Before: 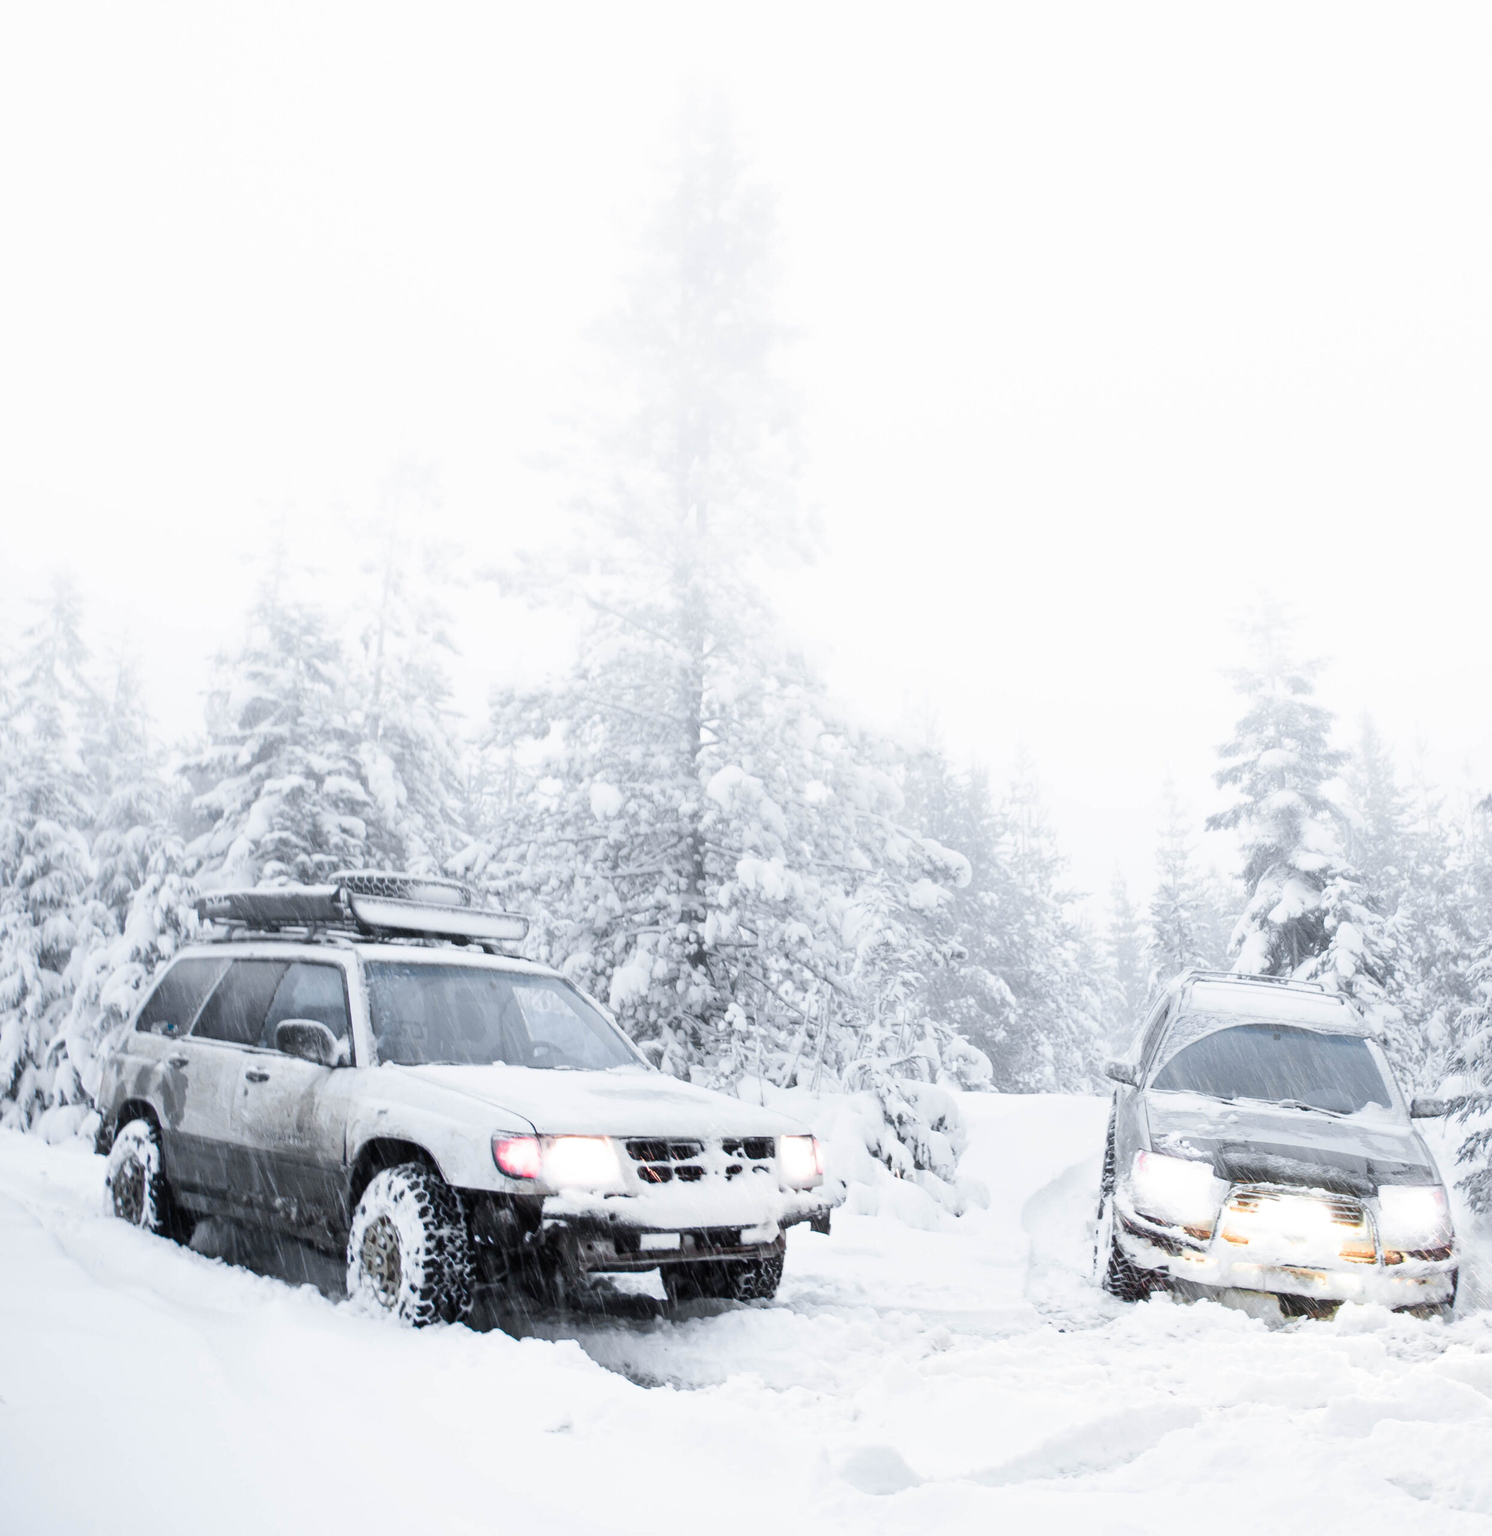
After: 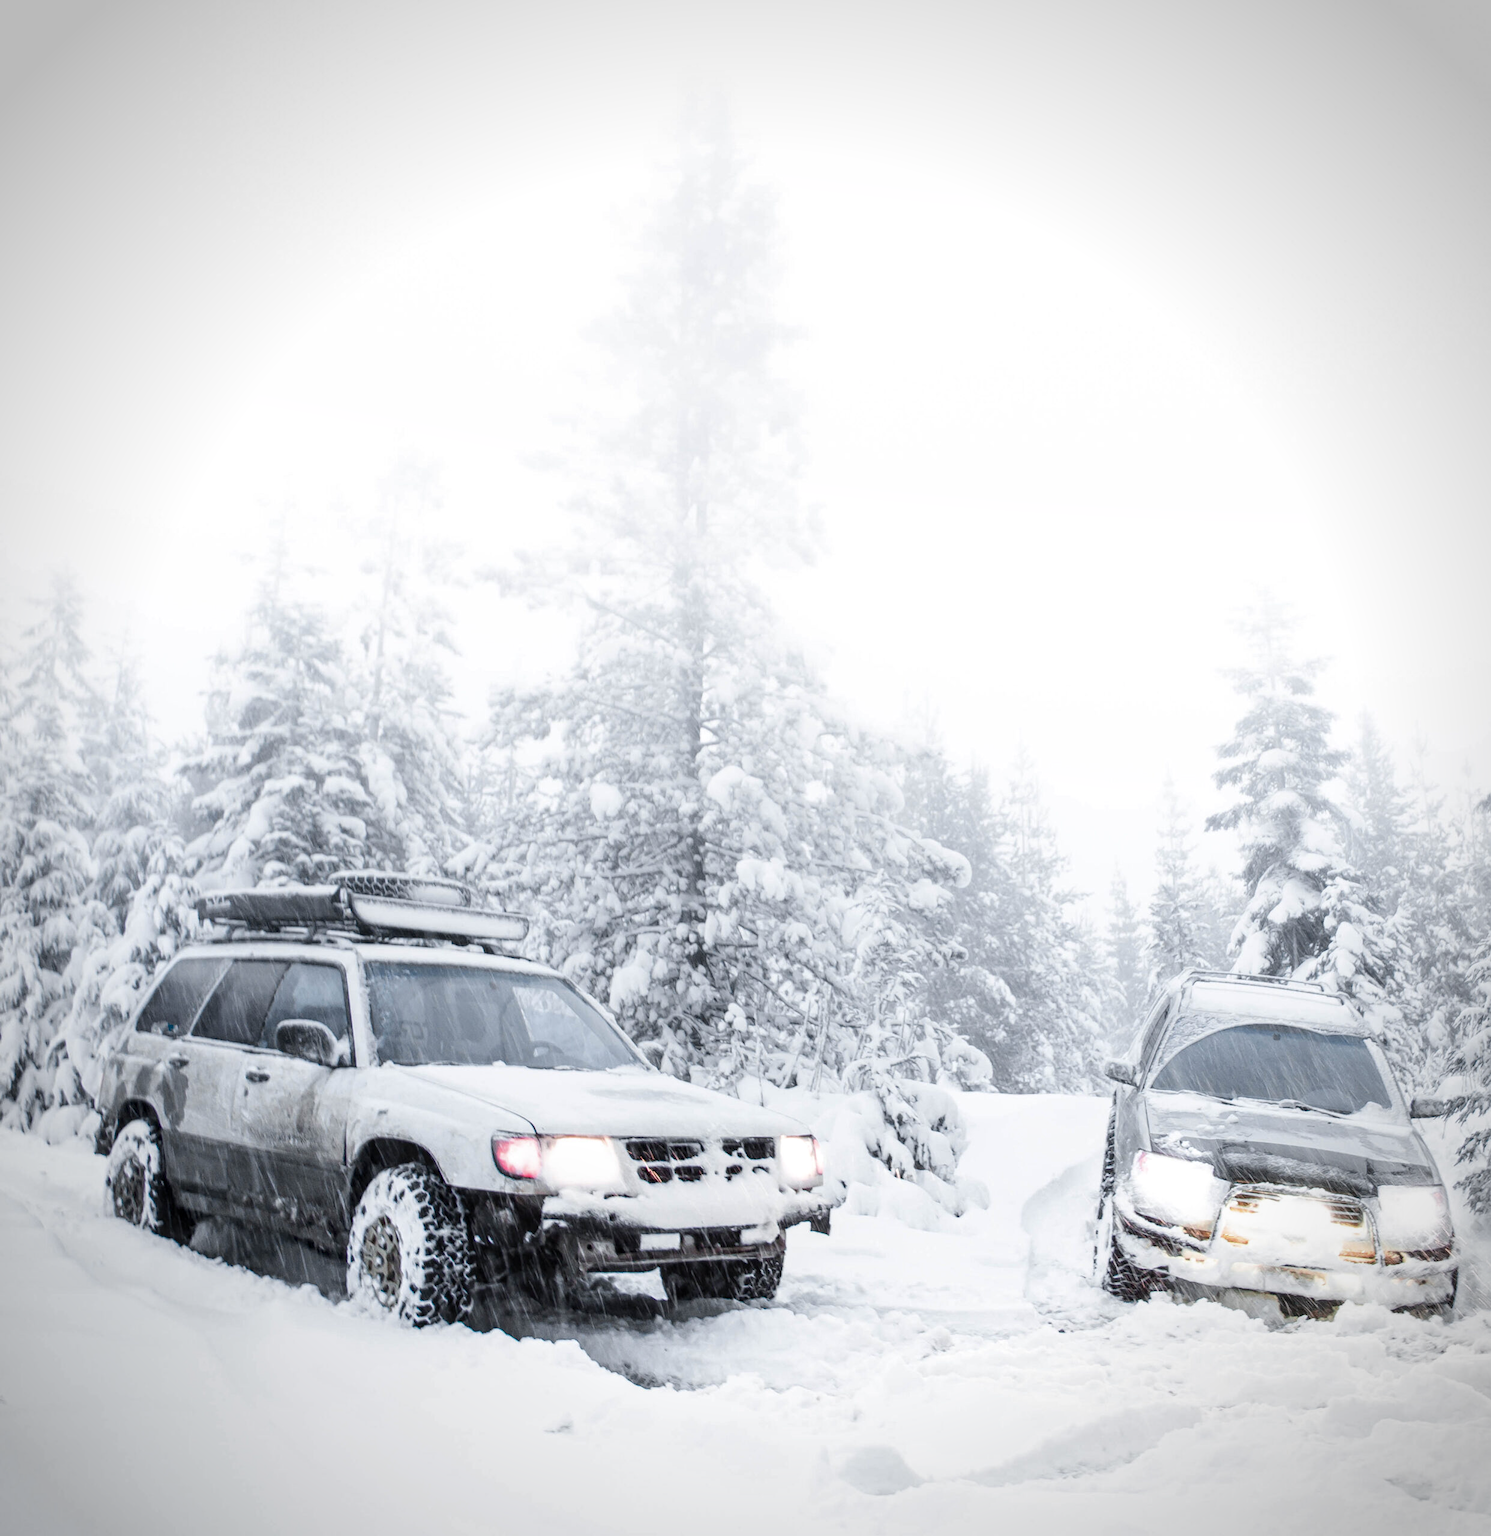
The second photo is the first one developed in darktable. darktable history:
vignetting: on, module defaults
local contrast: detail 130%
